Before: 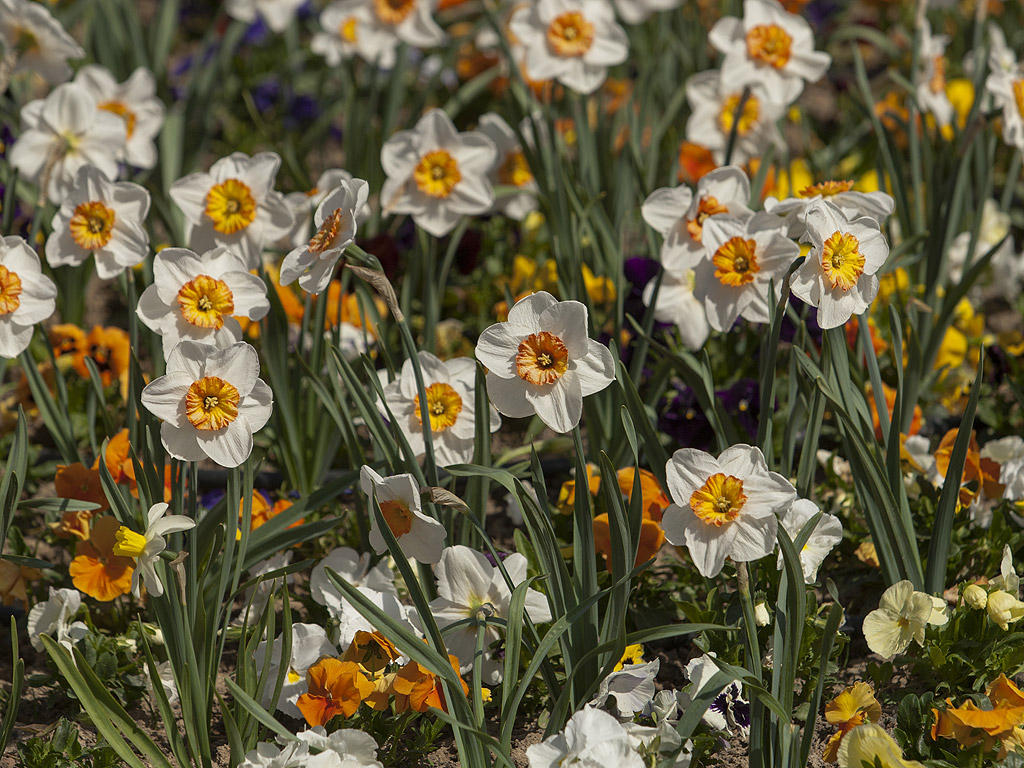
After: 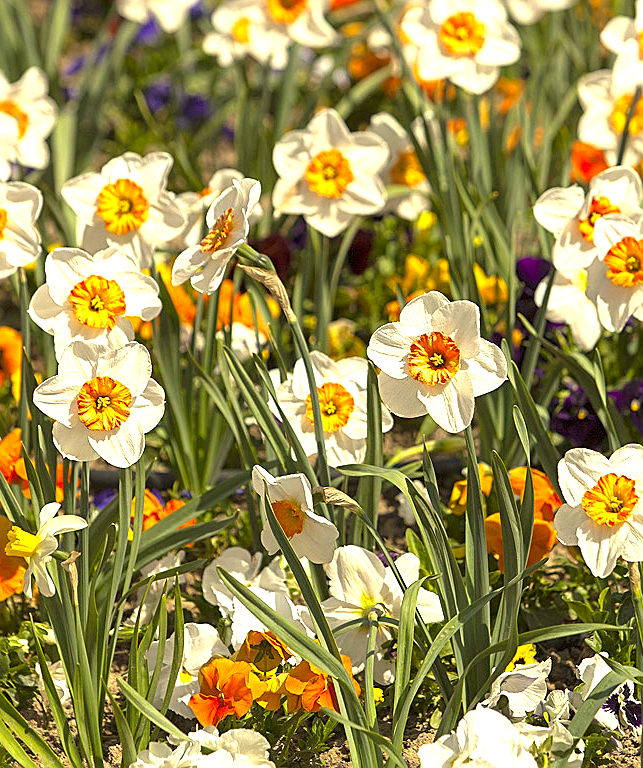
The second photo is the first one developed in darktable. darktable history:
exposure: black level correction 0.001, exposure 1.646 EV, compensate exposure bias true, compensate highlight preservation false
sharpen: on, module defaults
vibrance: vibrance 67%
color correction: highlights a* 1.39, highlights b* 17.83
crop: left 10.644%, right 26.528%
